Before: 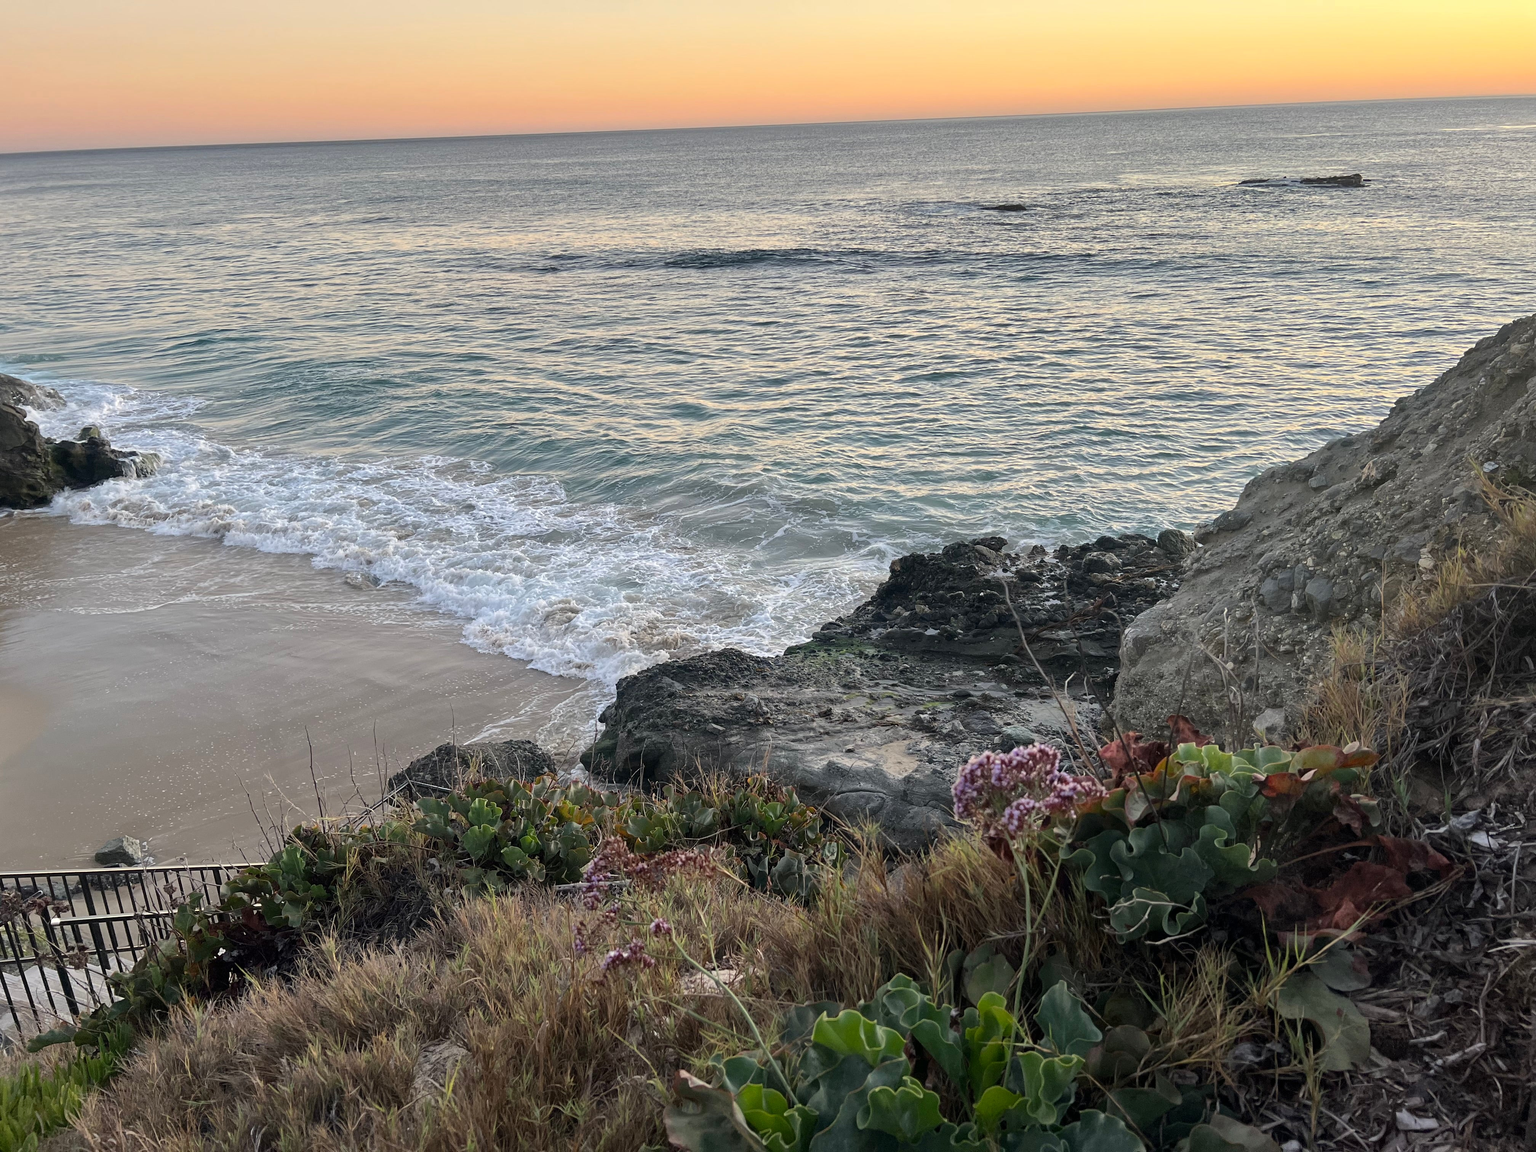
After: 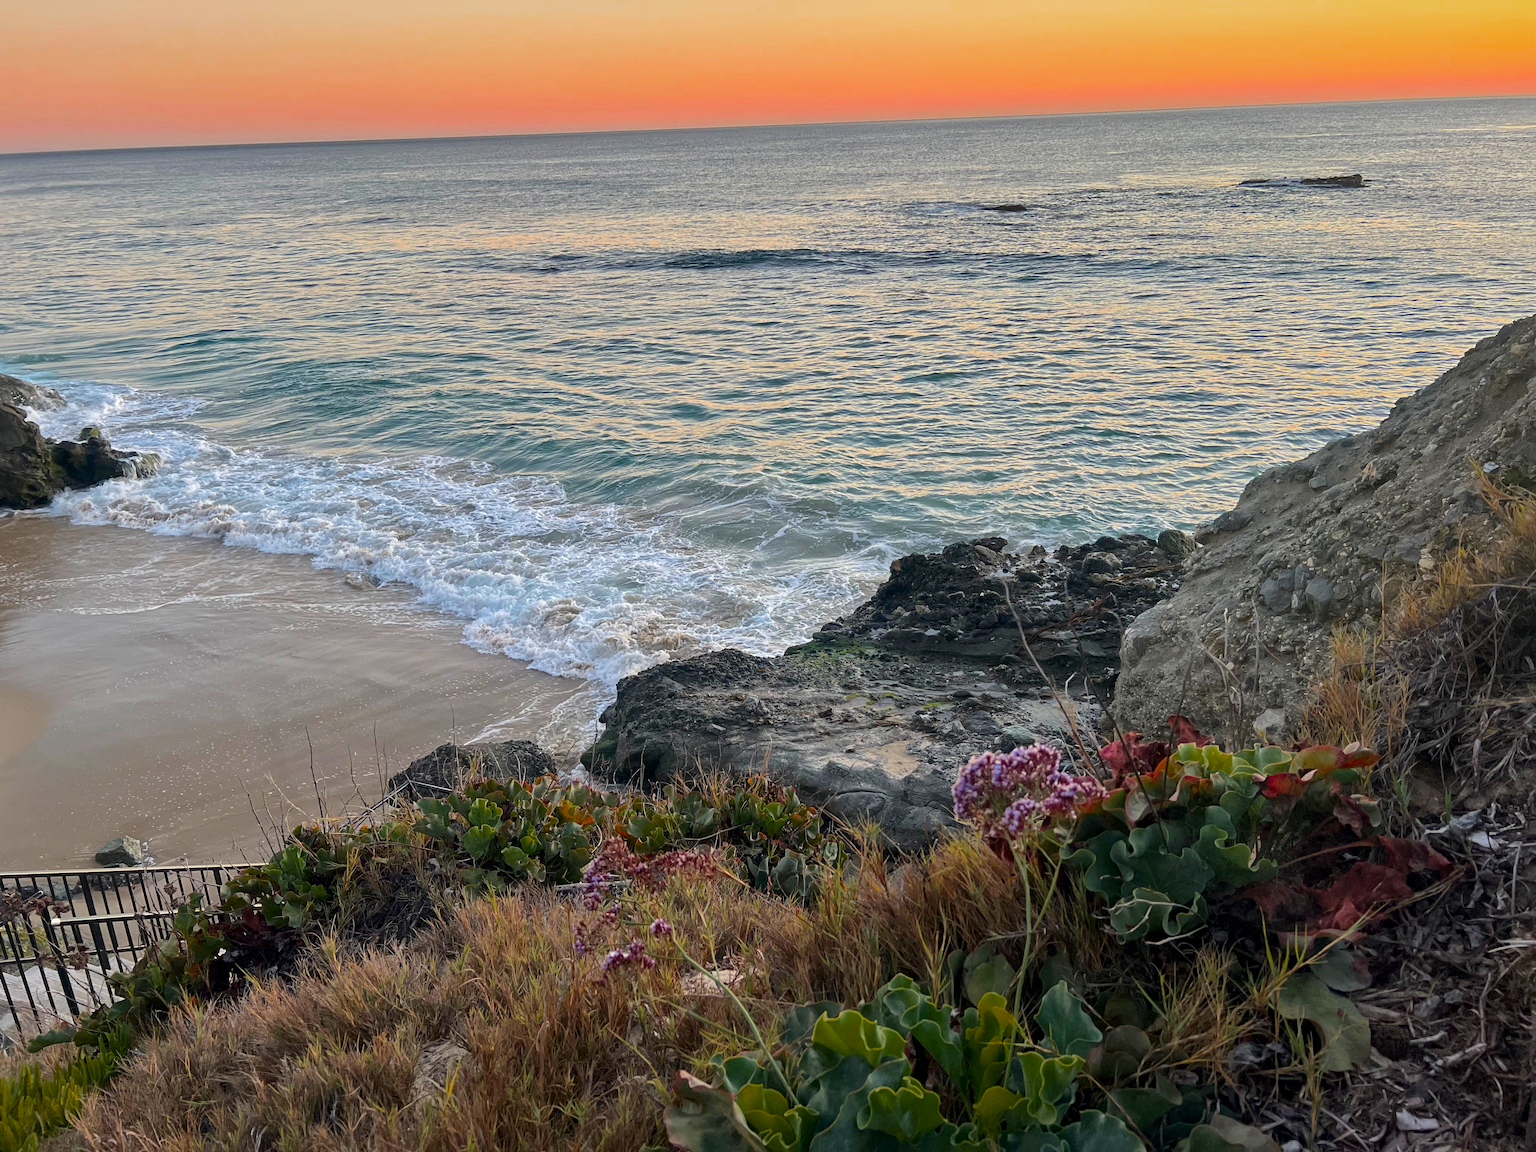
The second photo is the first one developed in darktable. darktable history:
local contrast: mode bilateral grid, contrast 21, coarseness 50, detail 119%, midtone range 0.2
color zones: curves: ch0 [(0.473, 0.374) (0.742, 0.784)]; ch1 [(0.354, 0.737) (0.742, 0.705)]; ch2 [(0.318, 0.421) (0.758, 0.532)]
